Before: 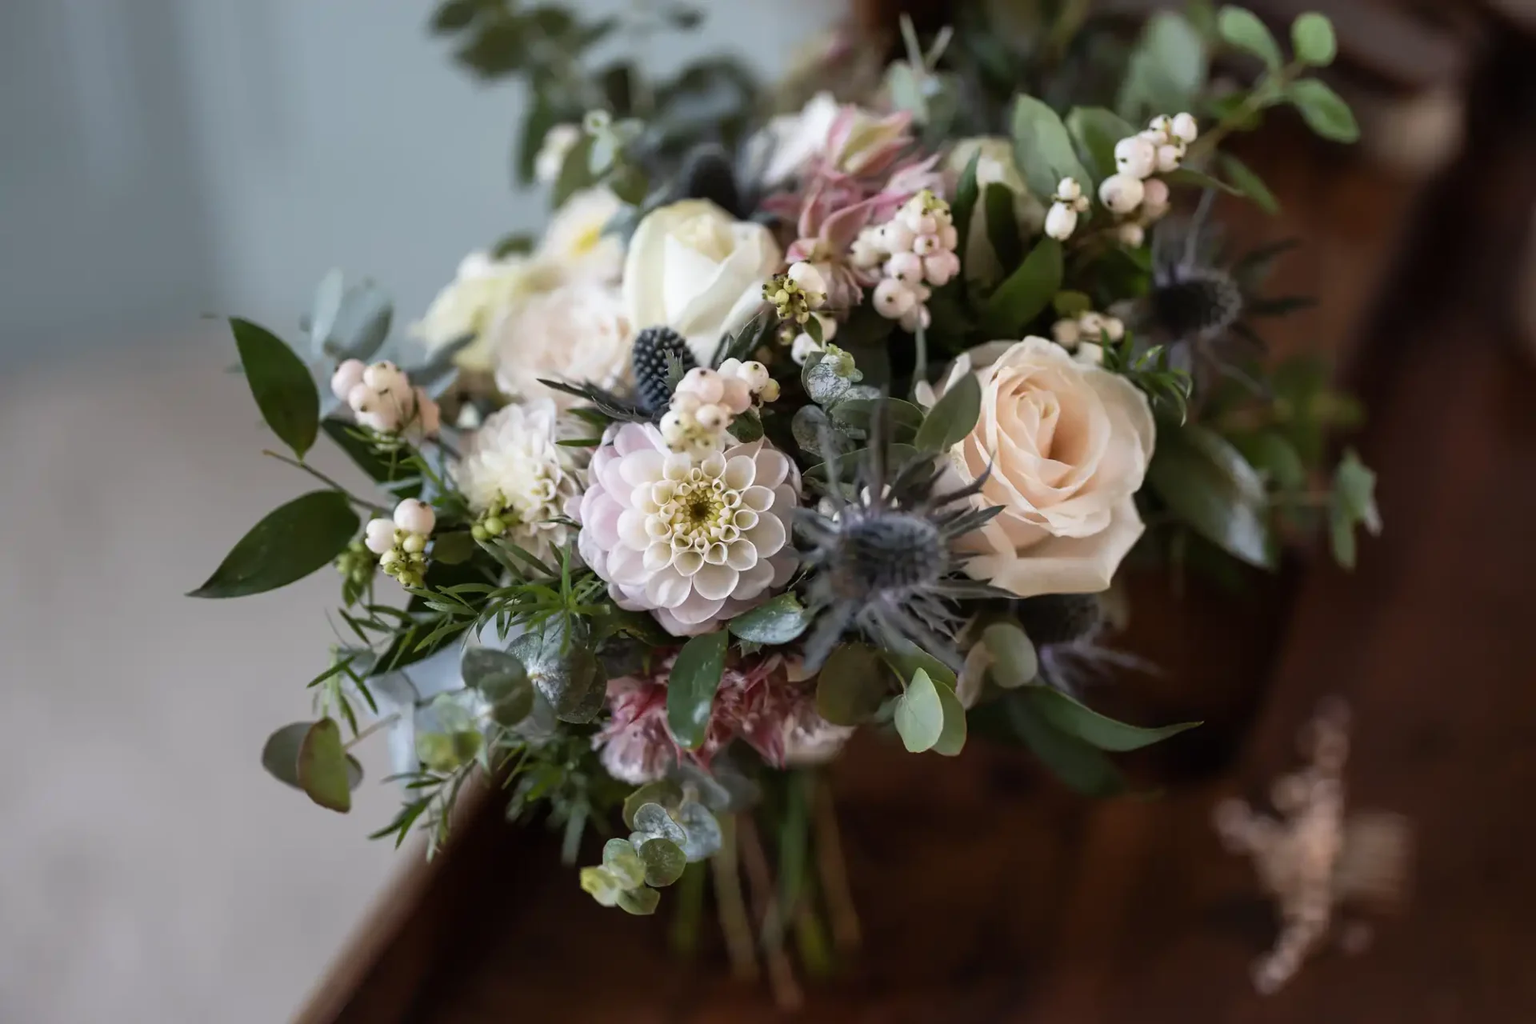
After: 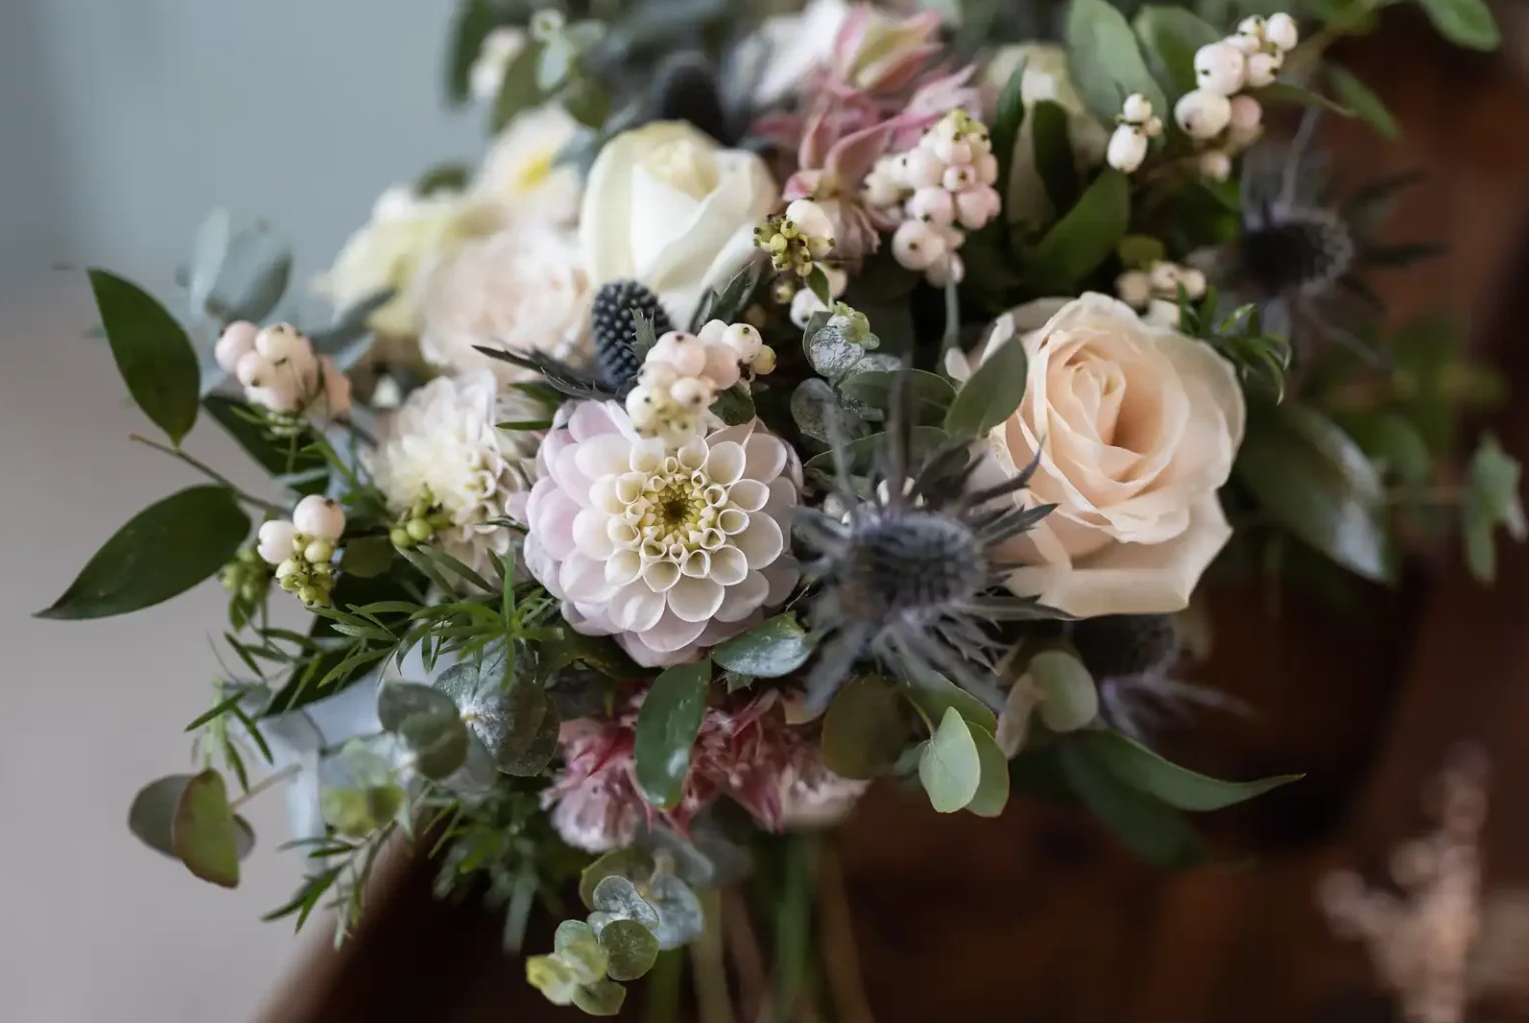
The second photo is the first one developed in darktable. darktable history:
crop and rotate: left 10.408%, top 10.056%, right 9.951%, bottom 10.003%
